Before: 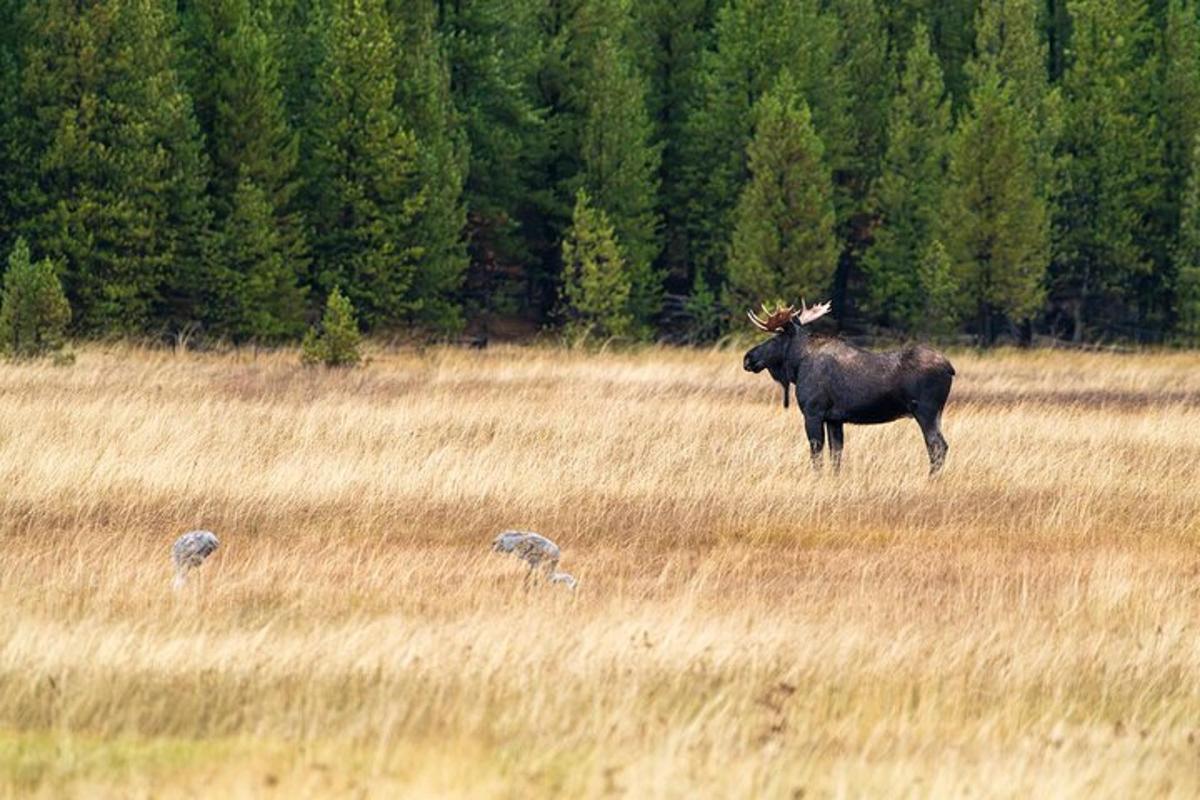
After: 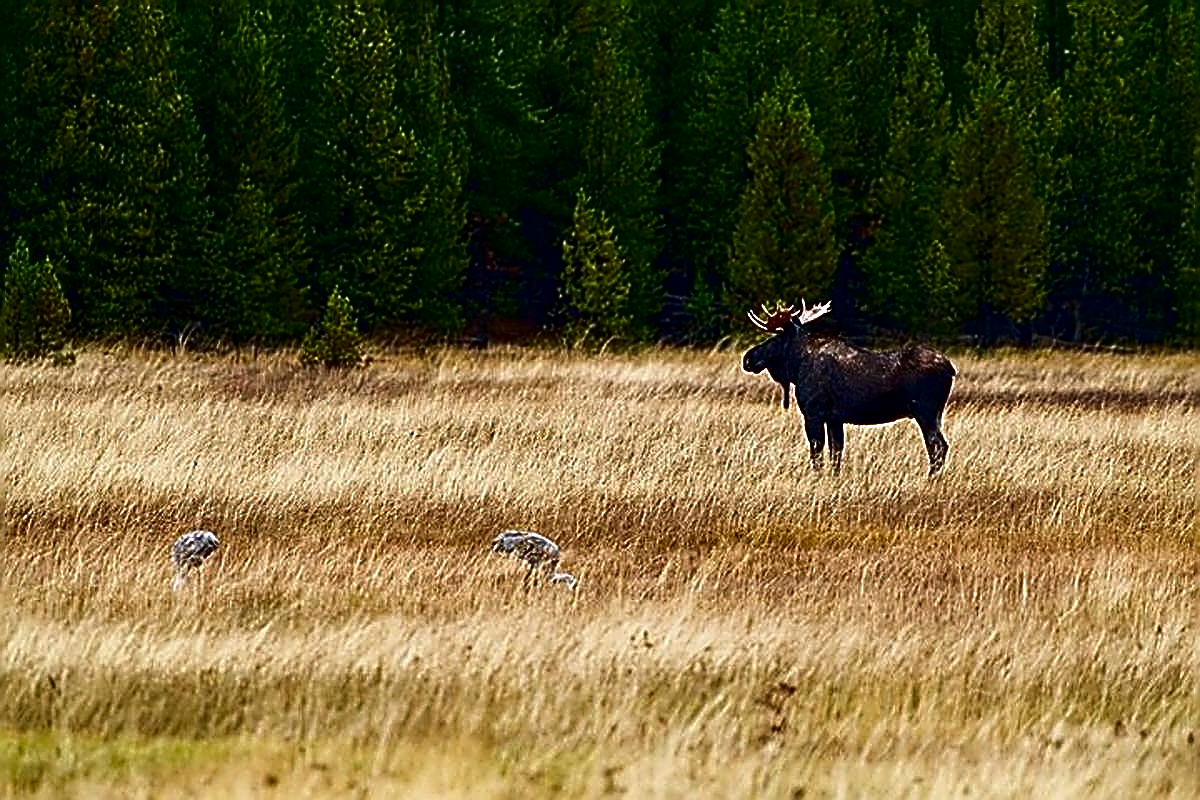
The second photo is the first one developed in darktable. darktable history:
tone equalizer: -8 EV -0.55 EV
sharpen: amount 2
tone curve: color space Lab, independent channels, preserve colors none
contrast brightness saturation: contrast 0.09, brightness -0.59, saturation 0.17
